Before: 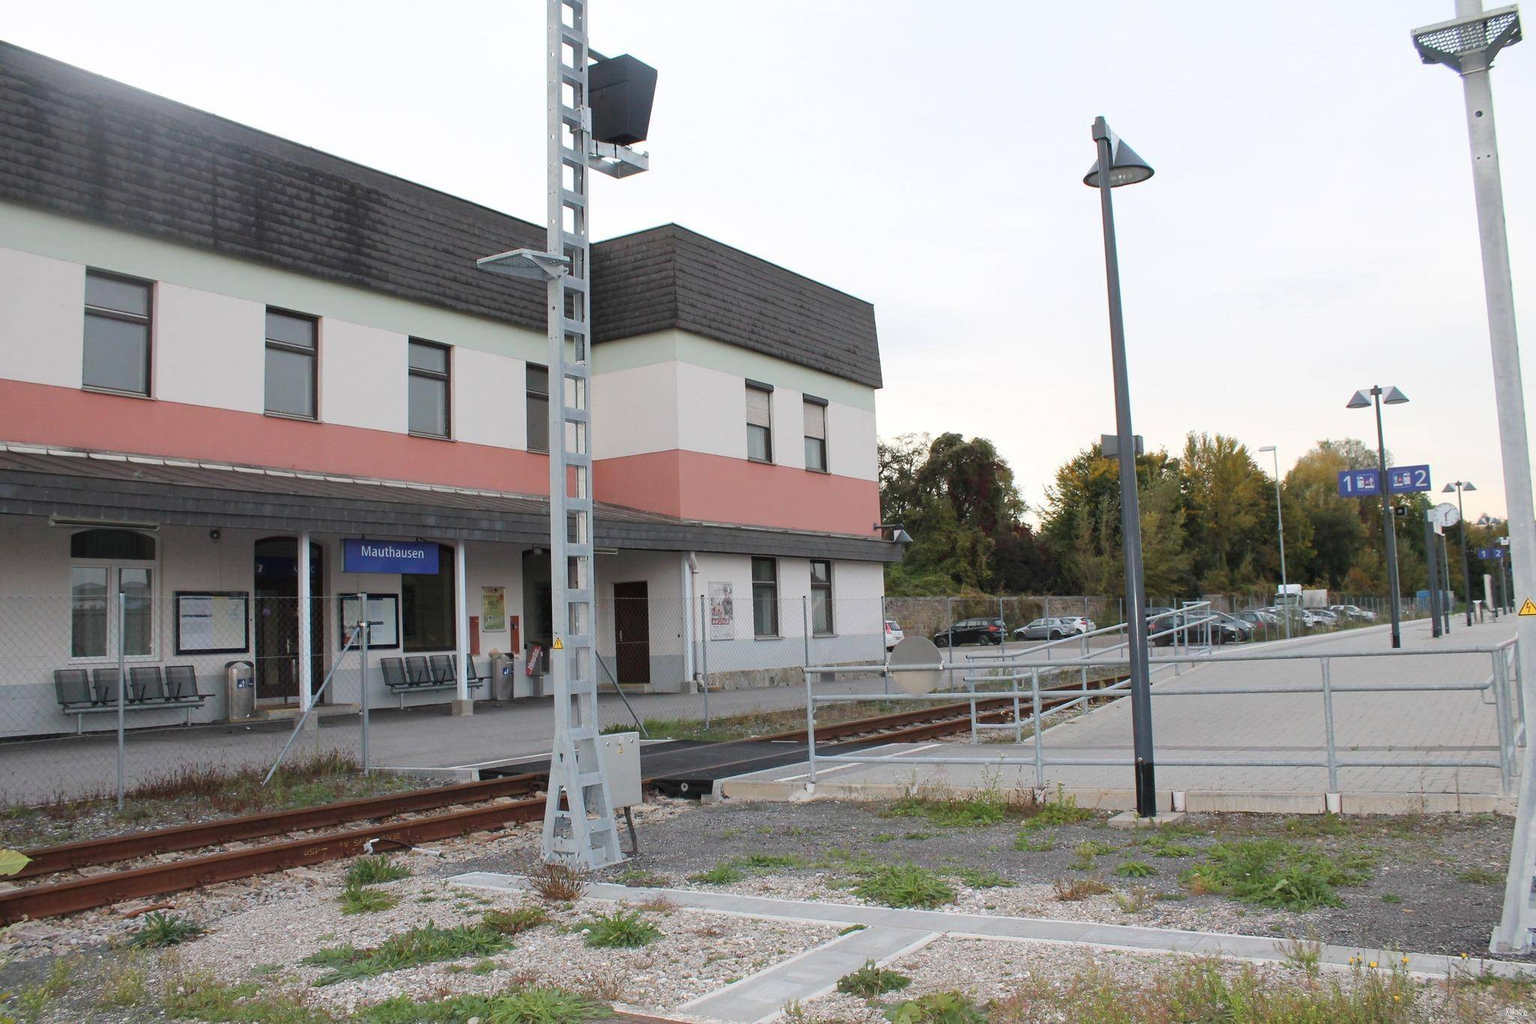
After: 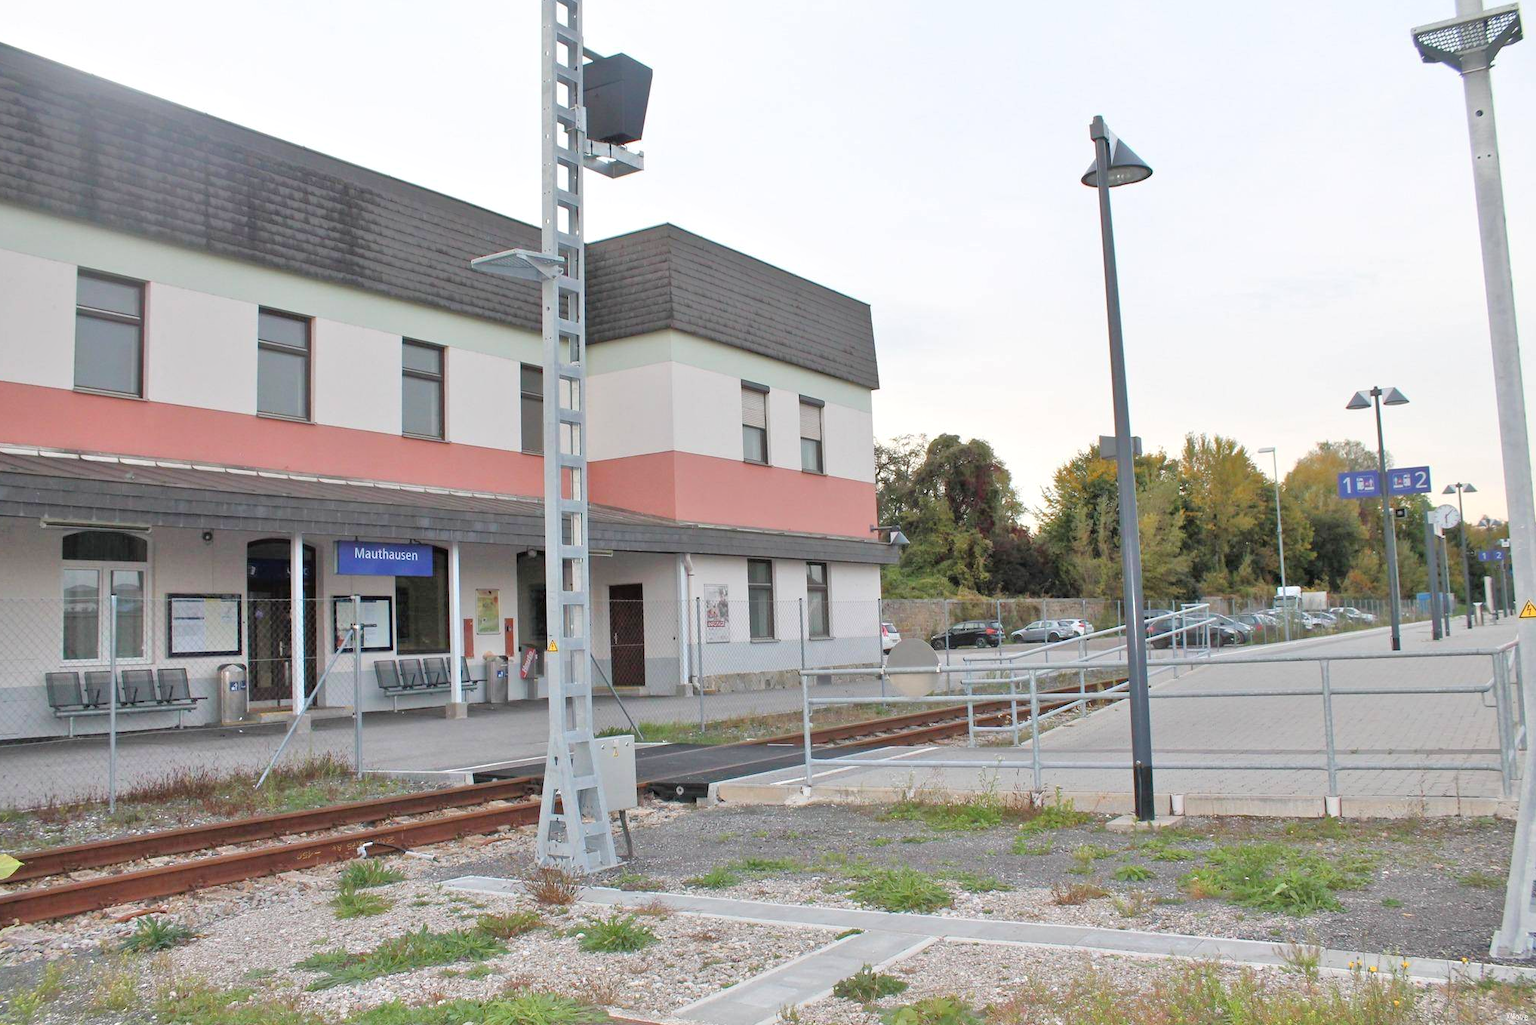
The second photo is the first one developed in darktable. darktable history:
tone equalizer: -7 EV 0.15 EV, -6 EV 0.6 EV, -5 EV 1.15 EV, -4 EV 1.33 EV, -3 EV 1.15 EV, -2 EV 0.6 EV, -1 EV 0.15 EV, mask exposure compensation -0.5 EV
crop and rotate: left 0.614%, top 0.179%, bottom 0.309%
